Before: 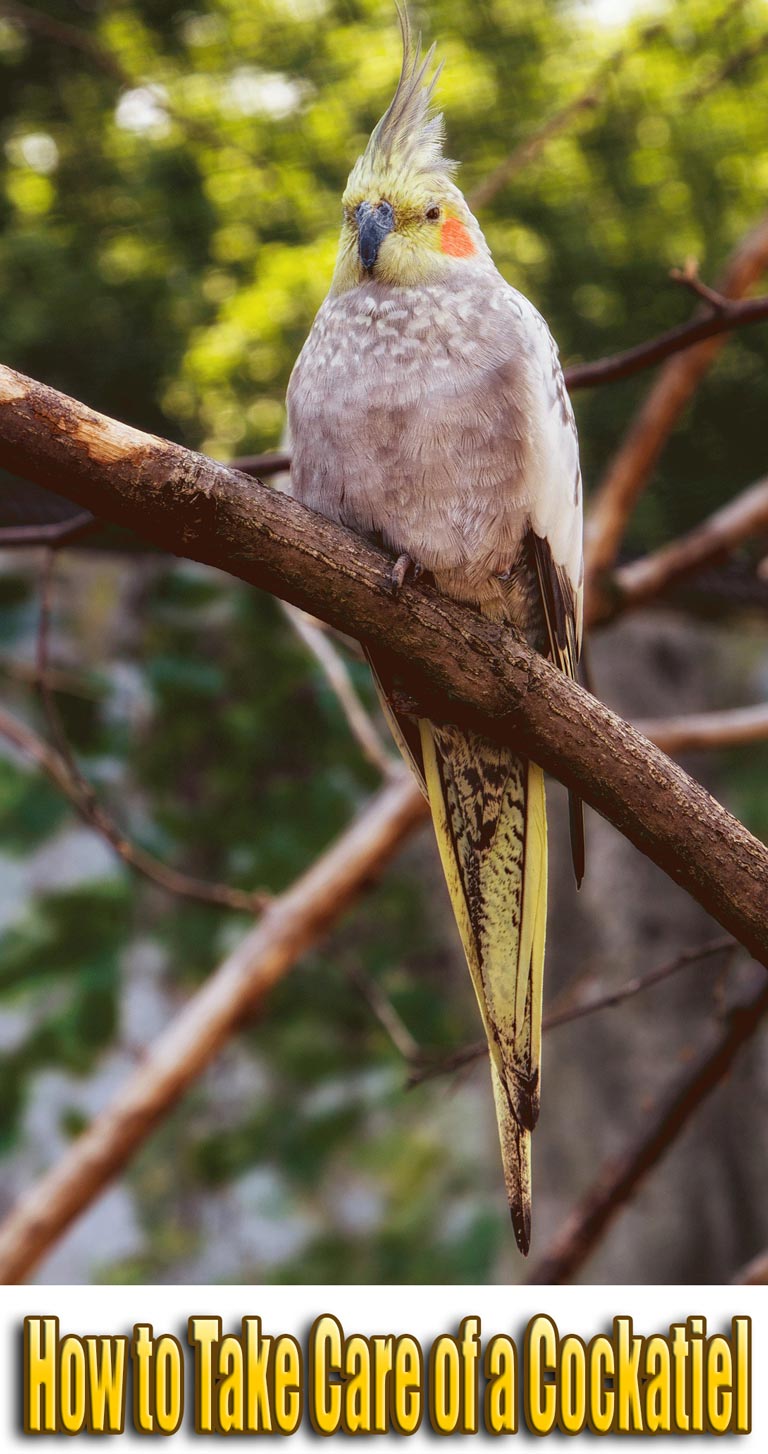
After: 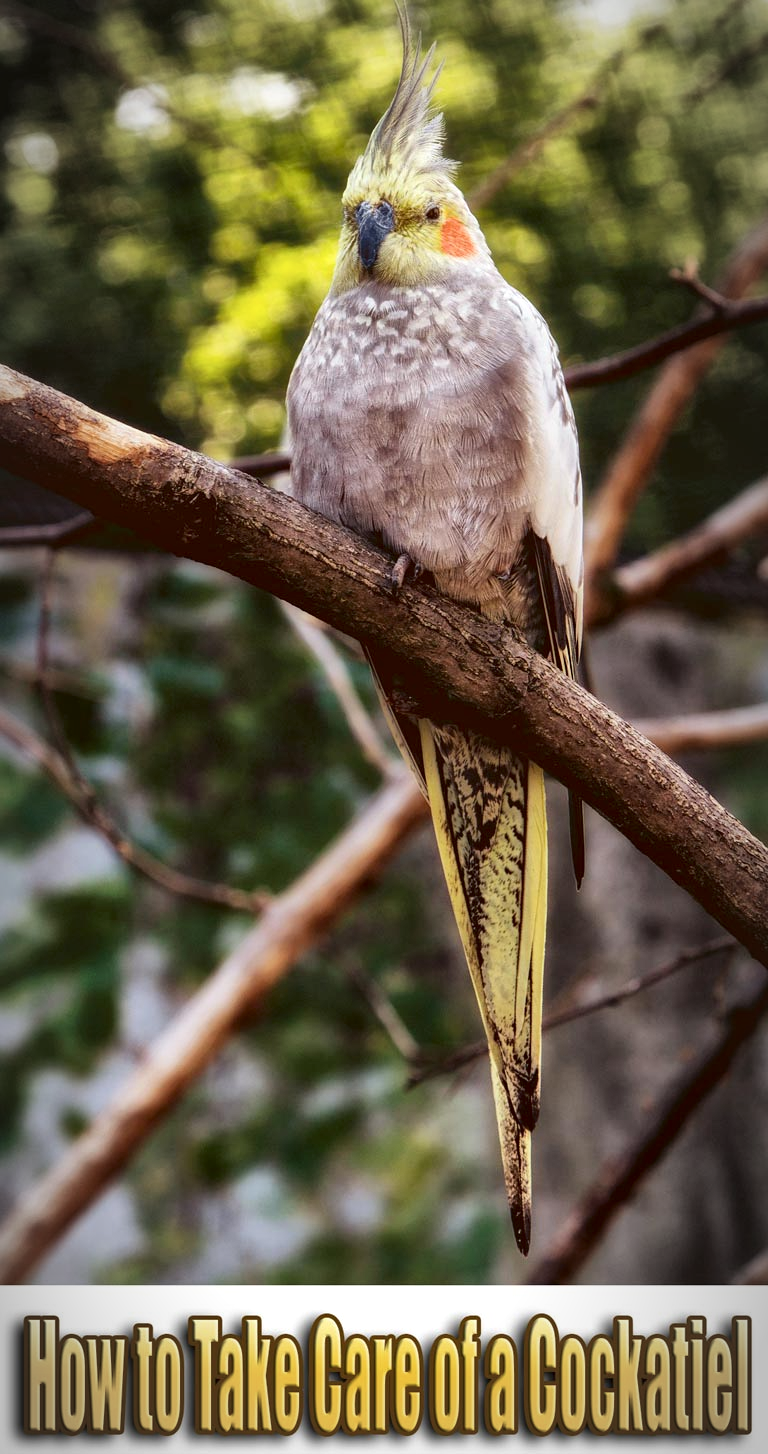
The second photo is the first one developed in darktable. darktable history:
vignetting: automatic ratio true
local contrast: mode bilateral grid, contrast 20, coarseness 50, detail 171%, midtone range 0.2
